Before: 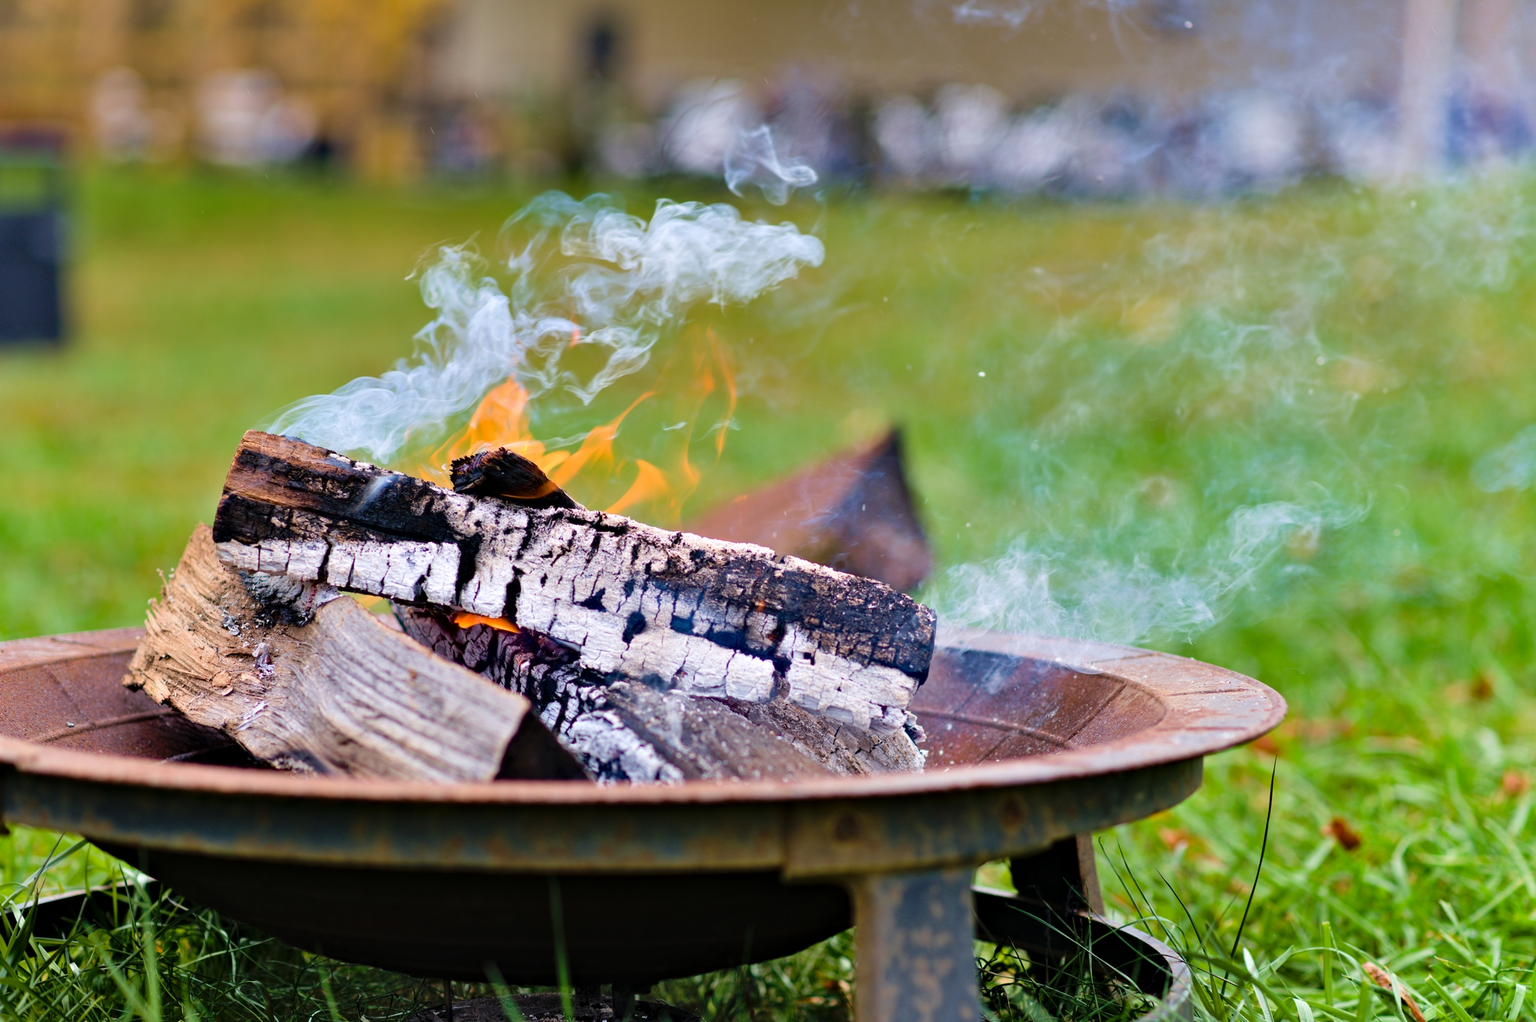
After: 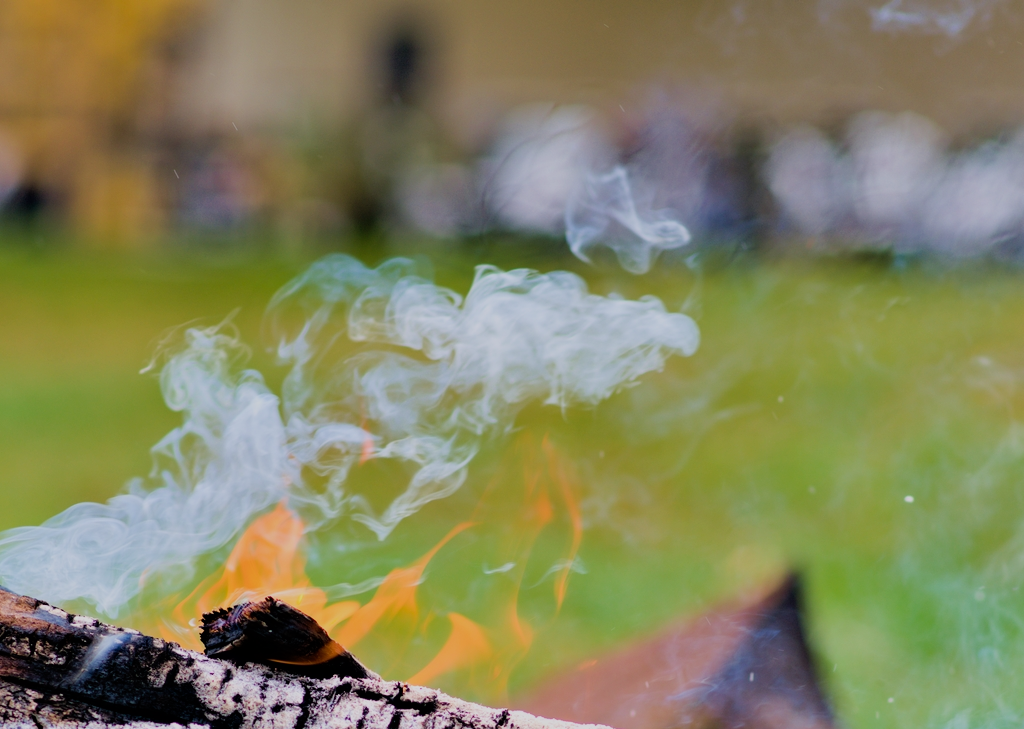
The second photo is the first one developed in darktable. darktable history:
filmic rgb: black relative exposure -7.65 EV, white relative exposure 4.56 EV, hardness 3.61
crop: left 19.556%, right 30.401%, bottom 46.458%
tone equalizer: on, module defaults
